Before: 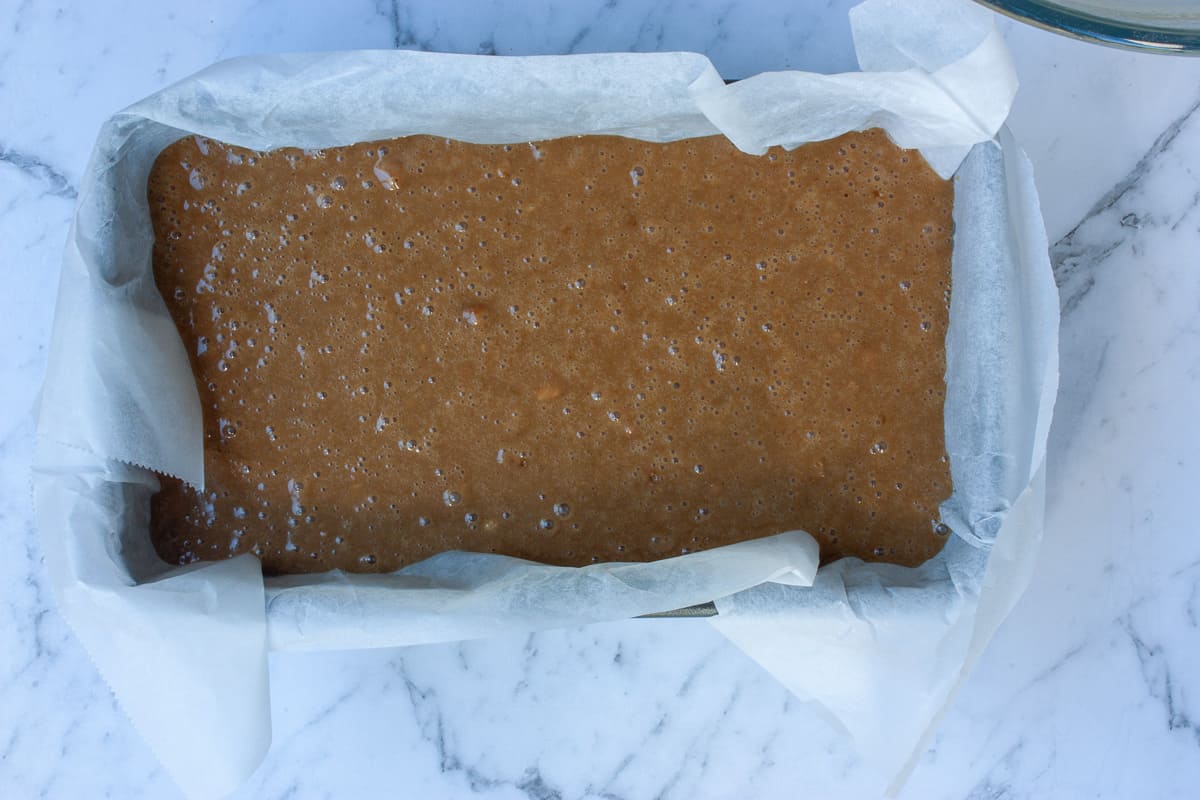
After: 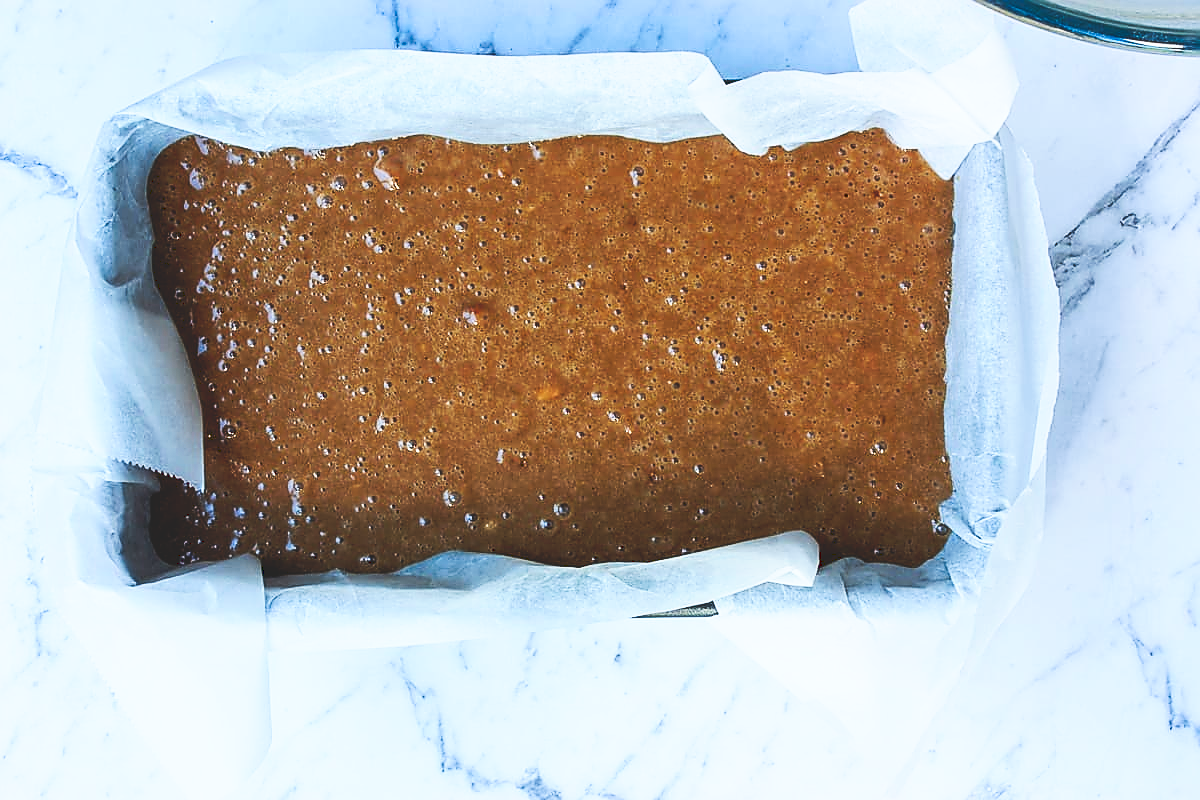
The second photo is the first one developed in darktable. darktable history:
sharpen: radius 1.4, amount 1.25, threshold 0.7
contrast brightness saturation: contrast 0.2, brightness 0.16, saturation 0.22
tone curve: curves: ch0 [(0, 0) (0.003, 0.147) (0.011, 0.147) (0.025, 0.147) (0.044, 0.147) (0.069, 0.147) (0.1, 0.15) (0.136, 0.158) (0.177, 0.174) (0.224, 0.198) (0.277, 0.241) (0.335, 0.292) (0.399, 0.361) (0.468, 0.452) (0.543, 0.568) (0.623, 0.679) (0.709, 0.793) (0.801, 0.886) (0.898, 0.966) (1, 1)], preserve colors none
